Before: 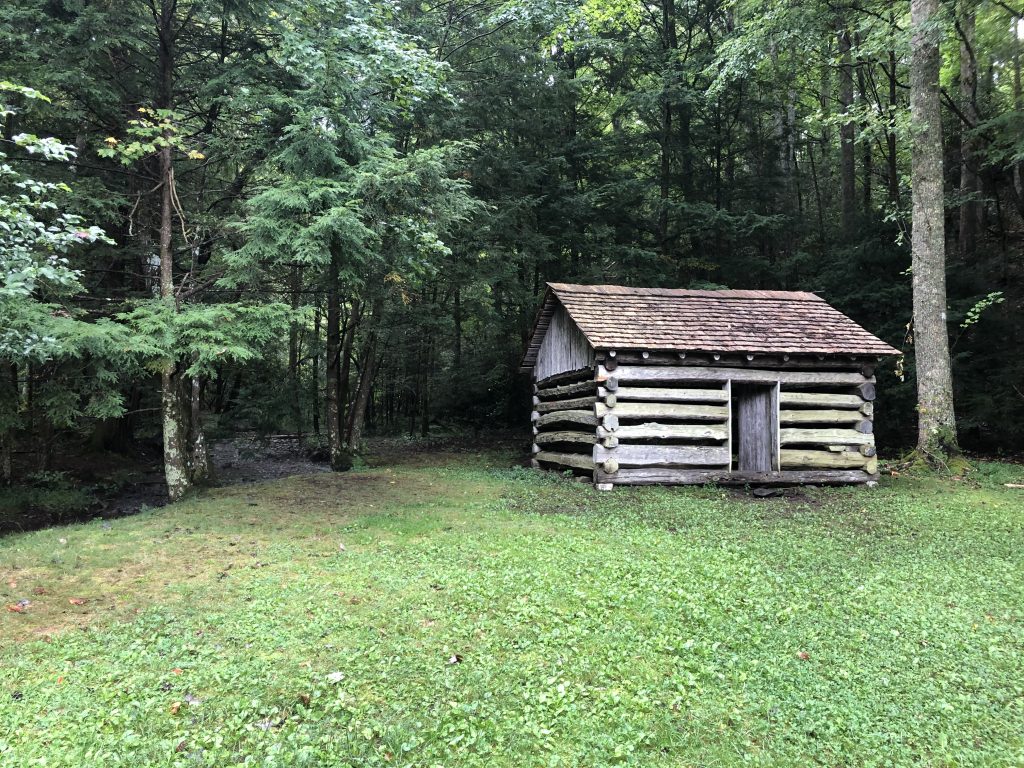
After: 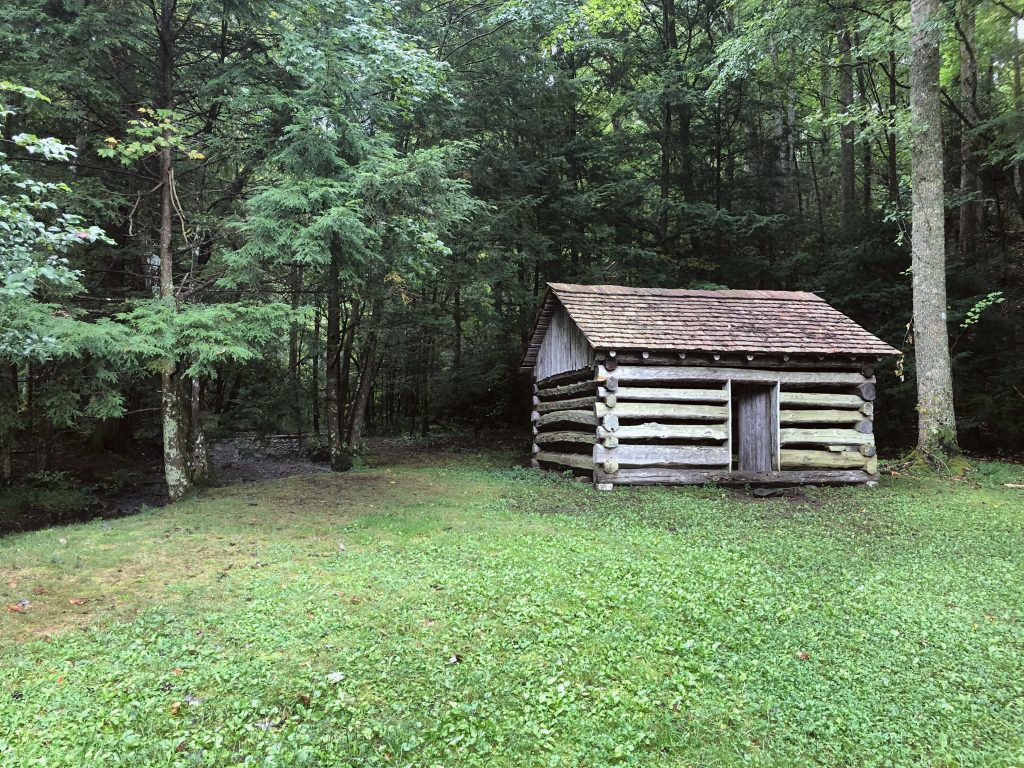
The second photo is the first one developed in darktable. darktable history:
contrast equalizer: y [[0.5, 0.488, 0.462, 0.461, 0.491, 0.5], [0.5 ×6], [0.5 ×6], [0 ×6], [0 ×6]]
color correction: highlights a* -2.73, highlights b* -2.09, shadows a* 2.41, shadows b* 2.73
shadows and highlights: soften with gaussian
